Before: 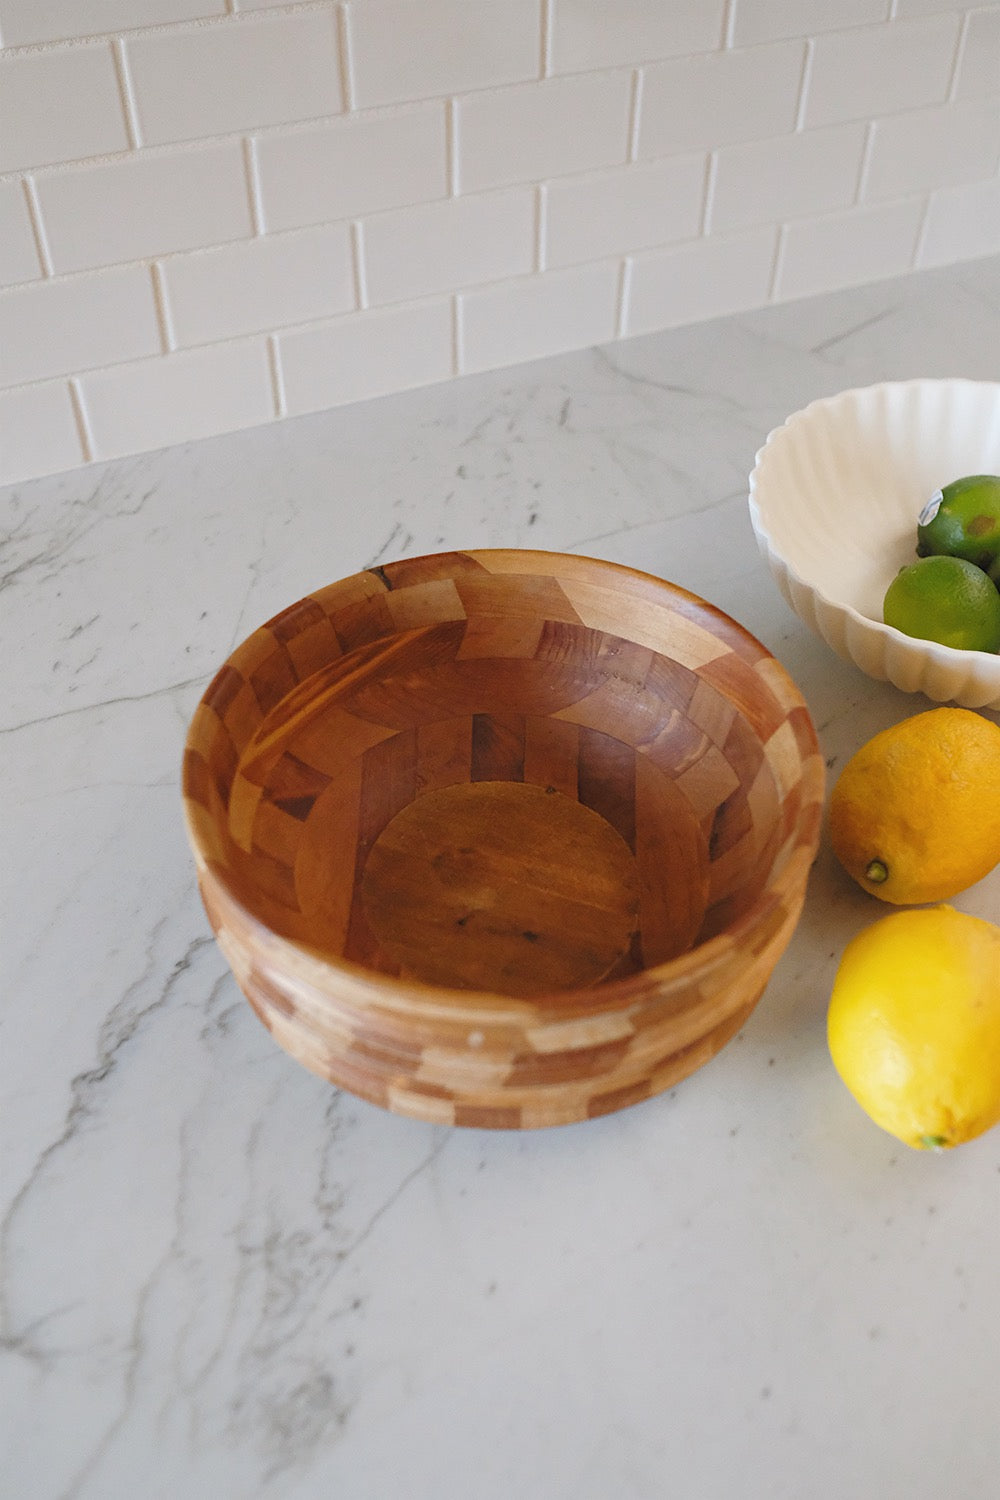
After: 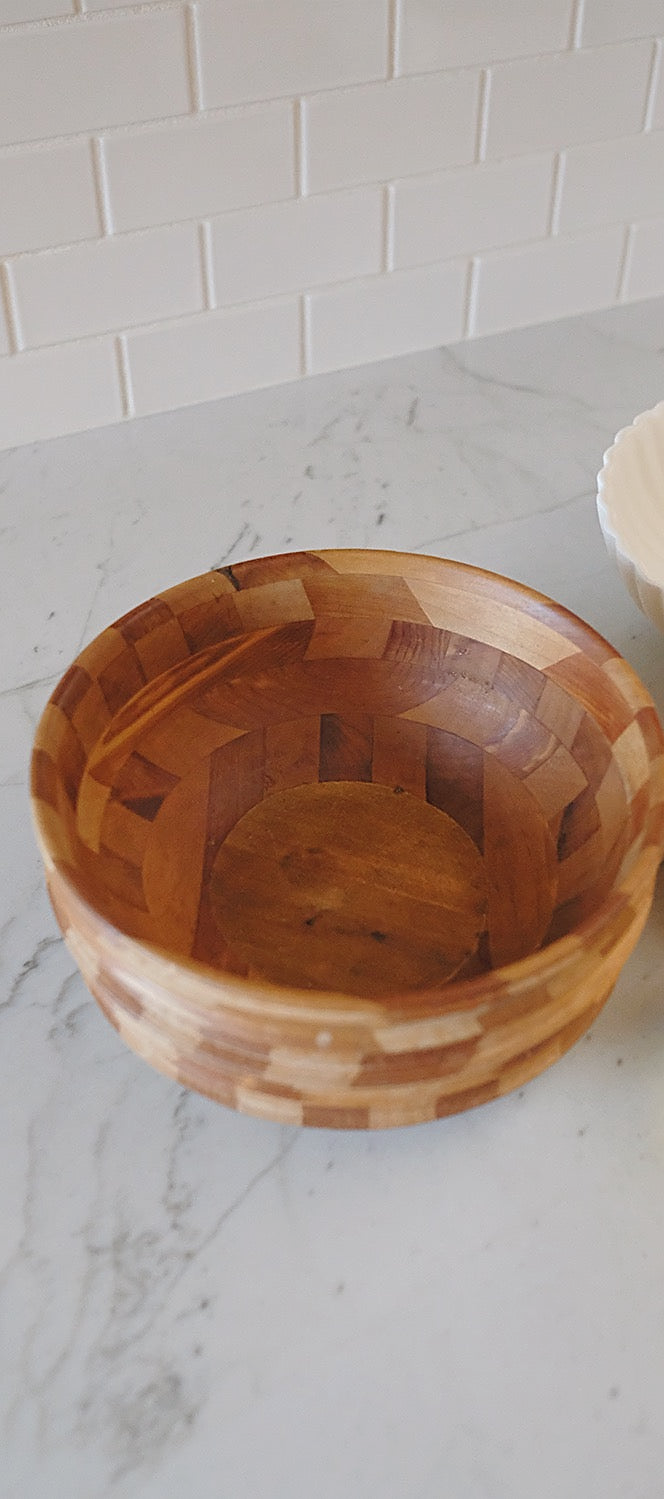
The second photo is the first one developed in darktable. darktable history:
tone curve: curves: ch0 [(0, 0) (0.003, 0.032) (0.011, 0.034) (0.025, 0.039) (0.044, 0.055) (0.069, 0.078) (0.1, 0.111) (0.136, 0.147) (0.177, 0.191) (0.224, 0.238) (0.277, 0.291) (0.335, 0.35) (0.399, 0.41) (0.468, 0.48) (0.543, 0.547) (0.623, 0.621) (0.709, 0.699) (0.801, 0.789) (0.898, 0.884) (1, 1)], preserve colors none
sharpen: on, module defaults
crop and rotate: left 15.215%, right 18.332%
haze removal: strength -0.082, distance 0.362, adaptive false
